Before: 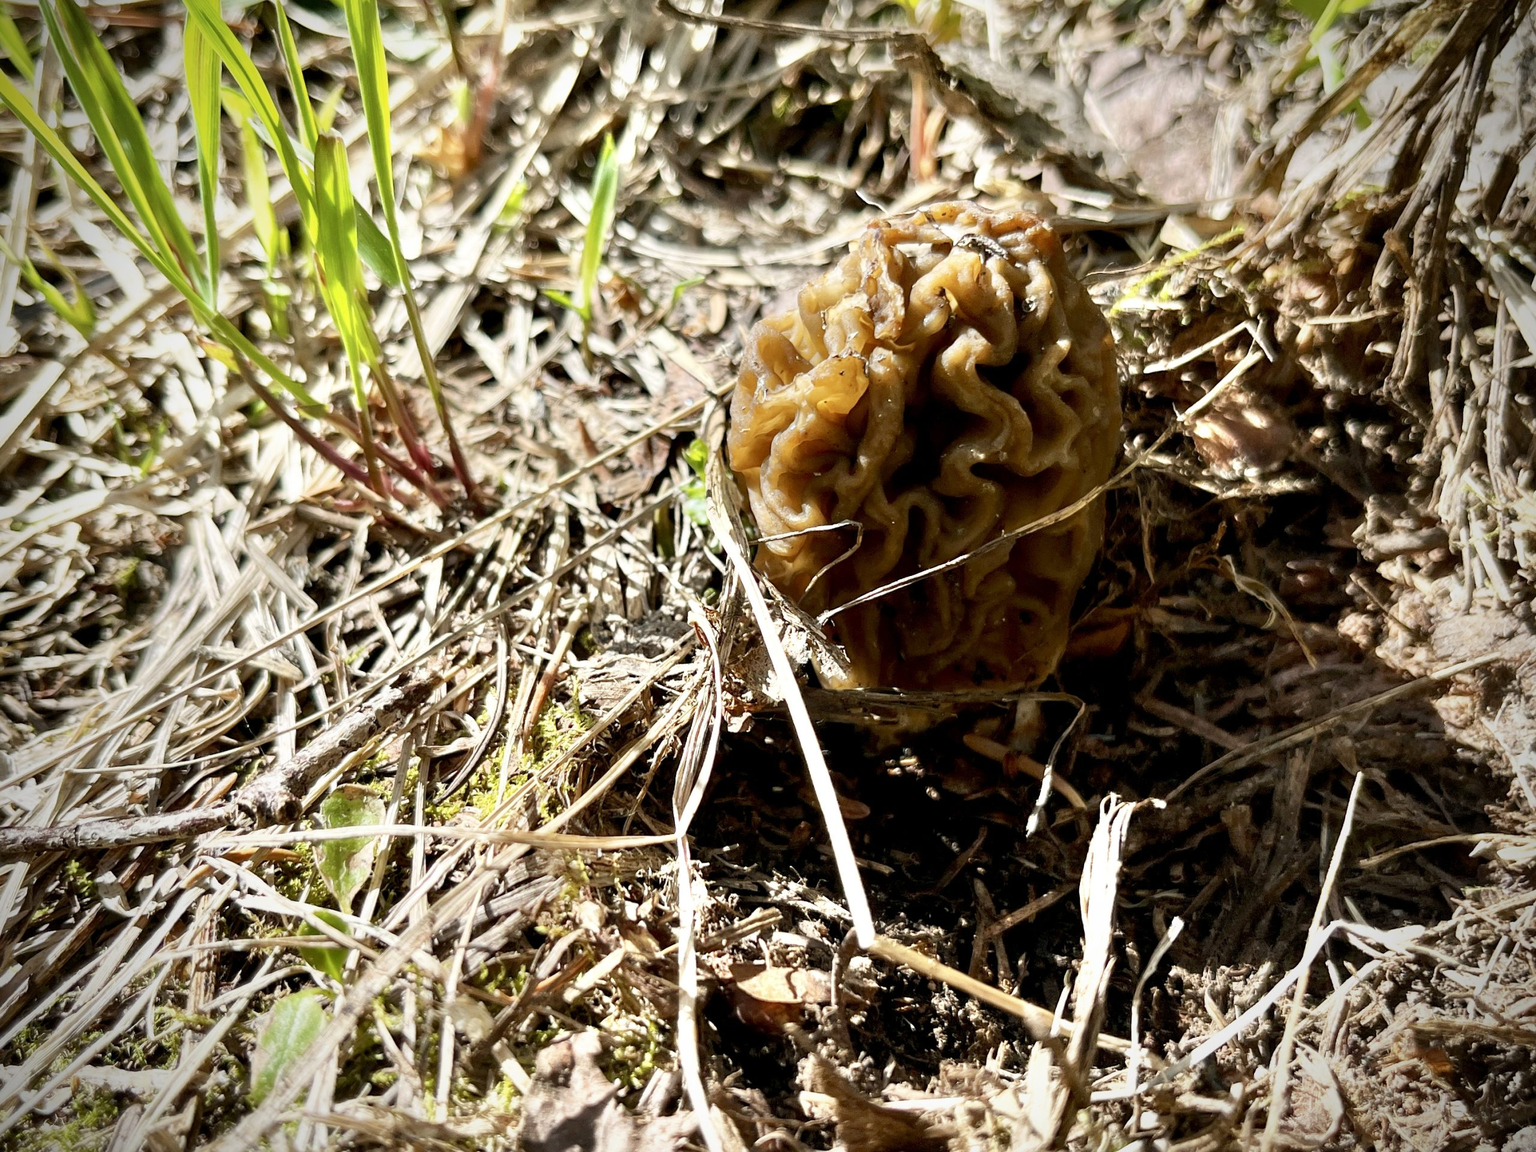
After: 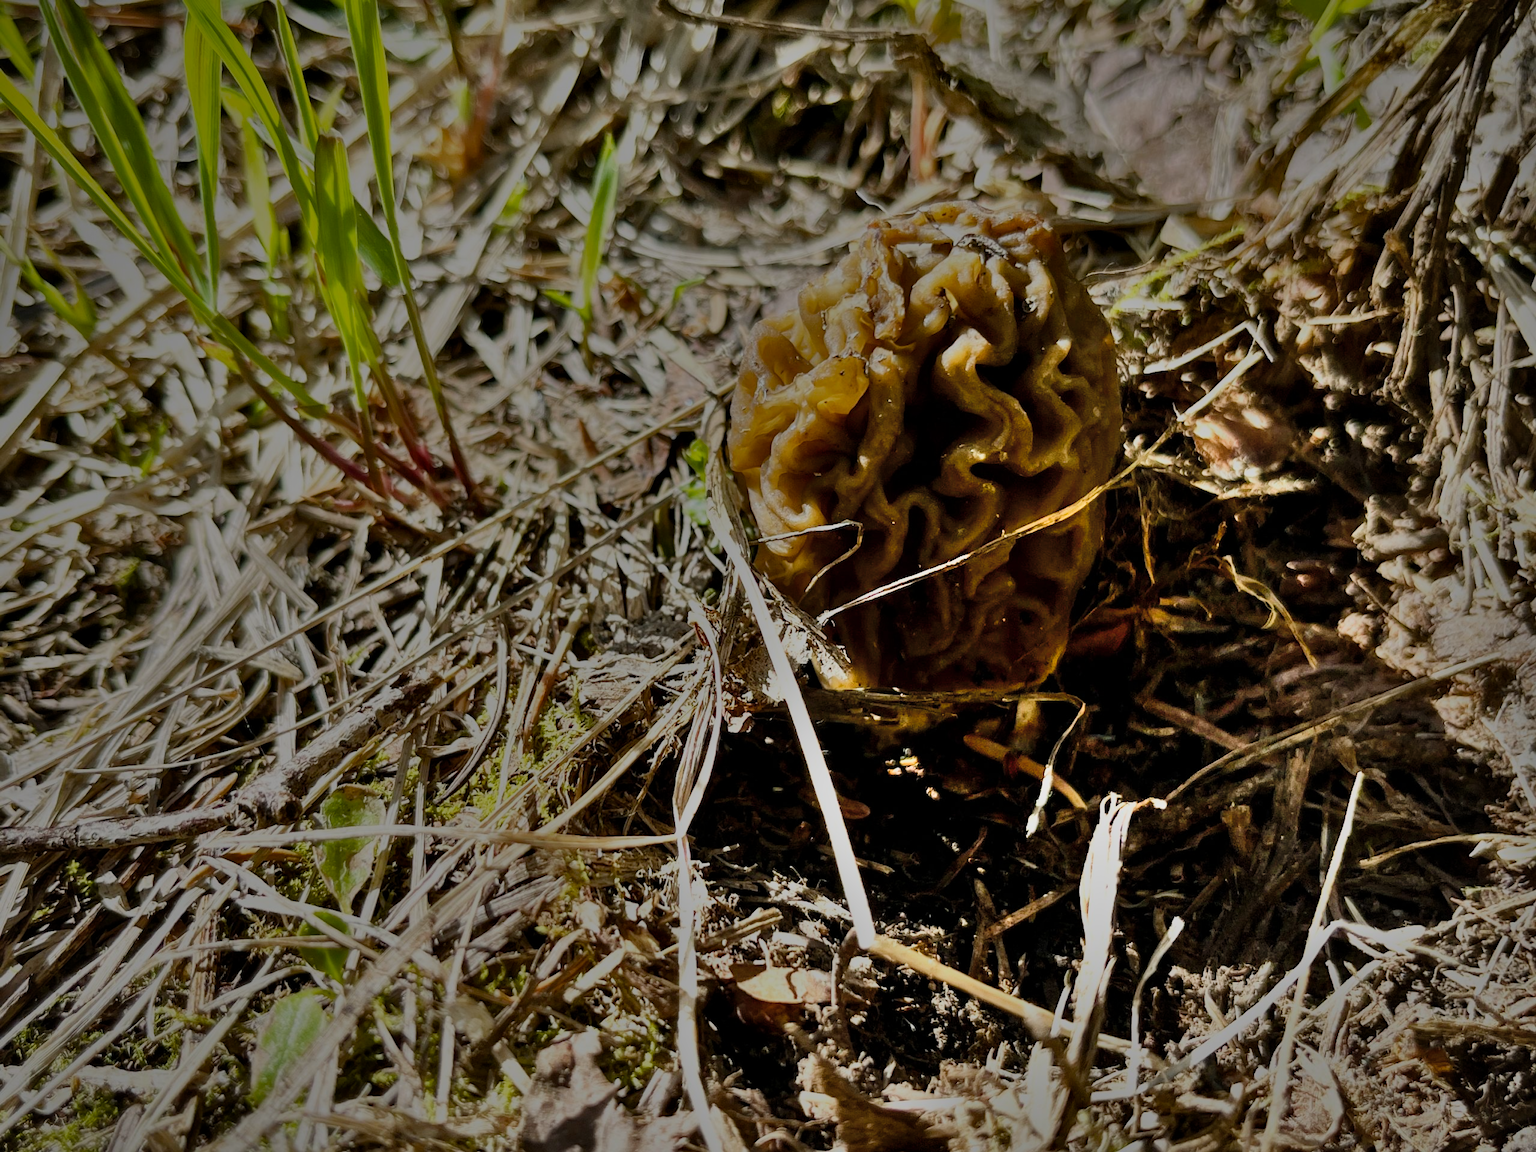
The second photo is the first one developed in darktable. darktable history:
exposure: exposure -1.468 EV, compensate highlight preservation false
shadows and highlights: shadows 80.73, white point adjustment -9.07, highlights -61.46, soften with gaussian
color balance rgb: perceptual saturation grading › global saturation 20%, perceptual saturation grading › highlights -25%, perceptual saturation grading › shadows 25%
